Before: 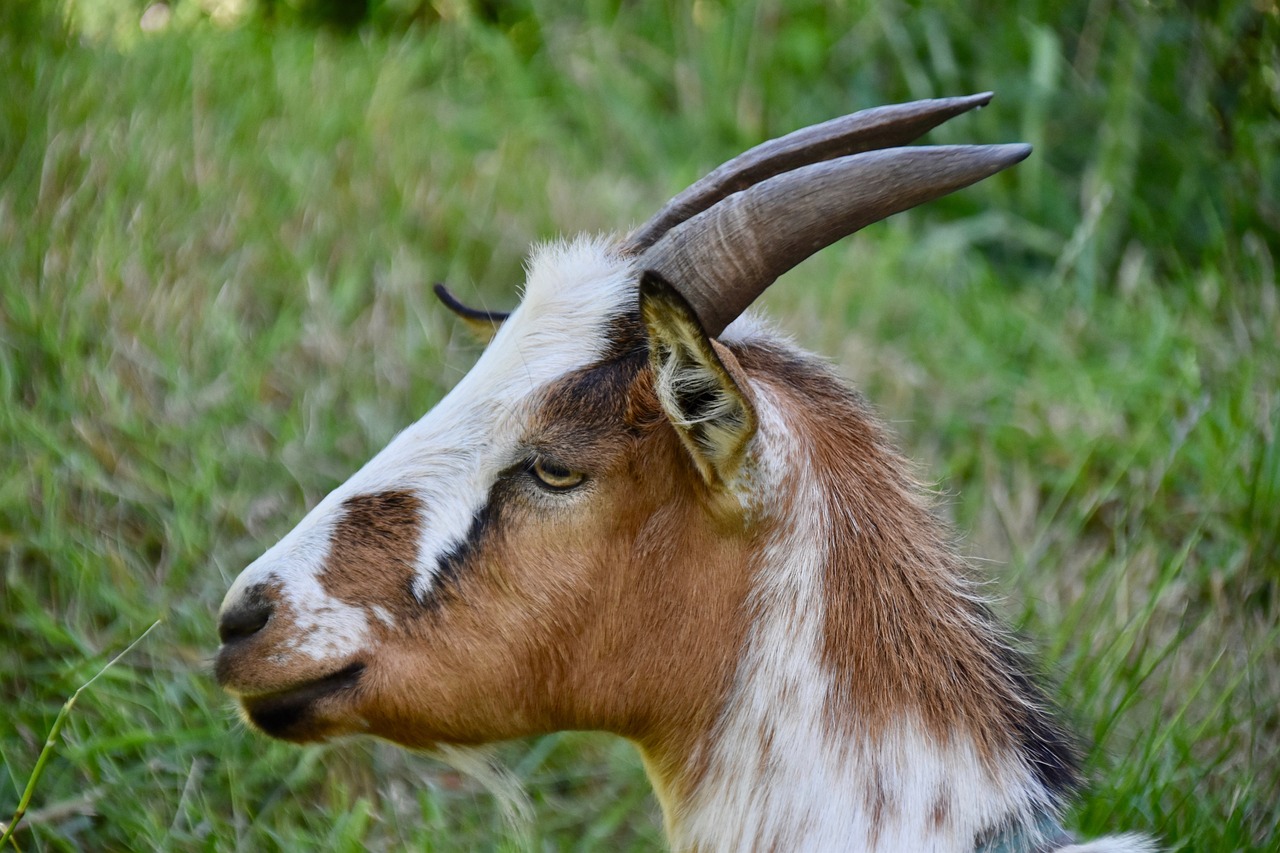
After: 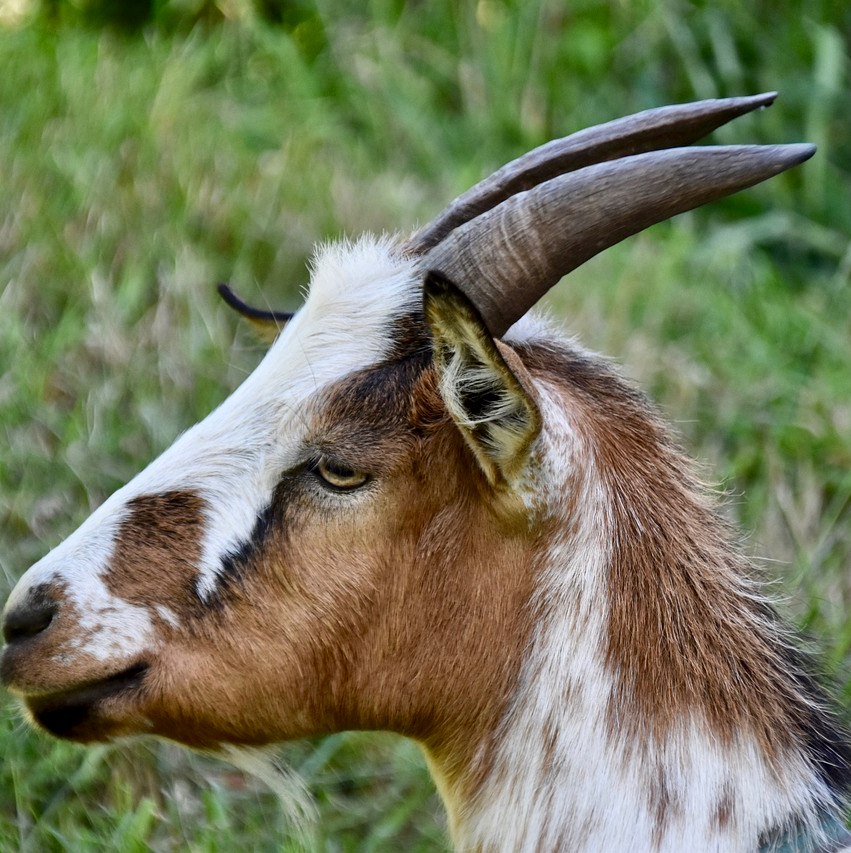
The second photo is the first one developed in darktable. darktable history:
crop: left 16.899%, right 16.556%
local contrast: mode bilateral grid, contrast 20, coarseness 50, detail 150%, midtone range 0.2
